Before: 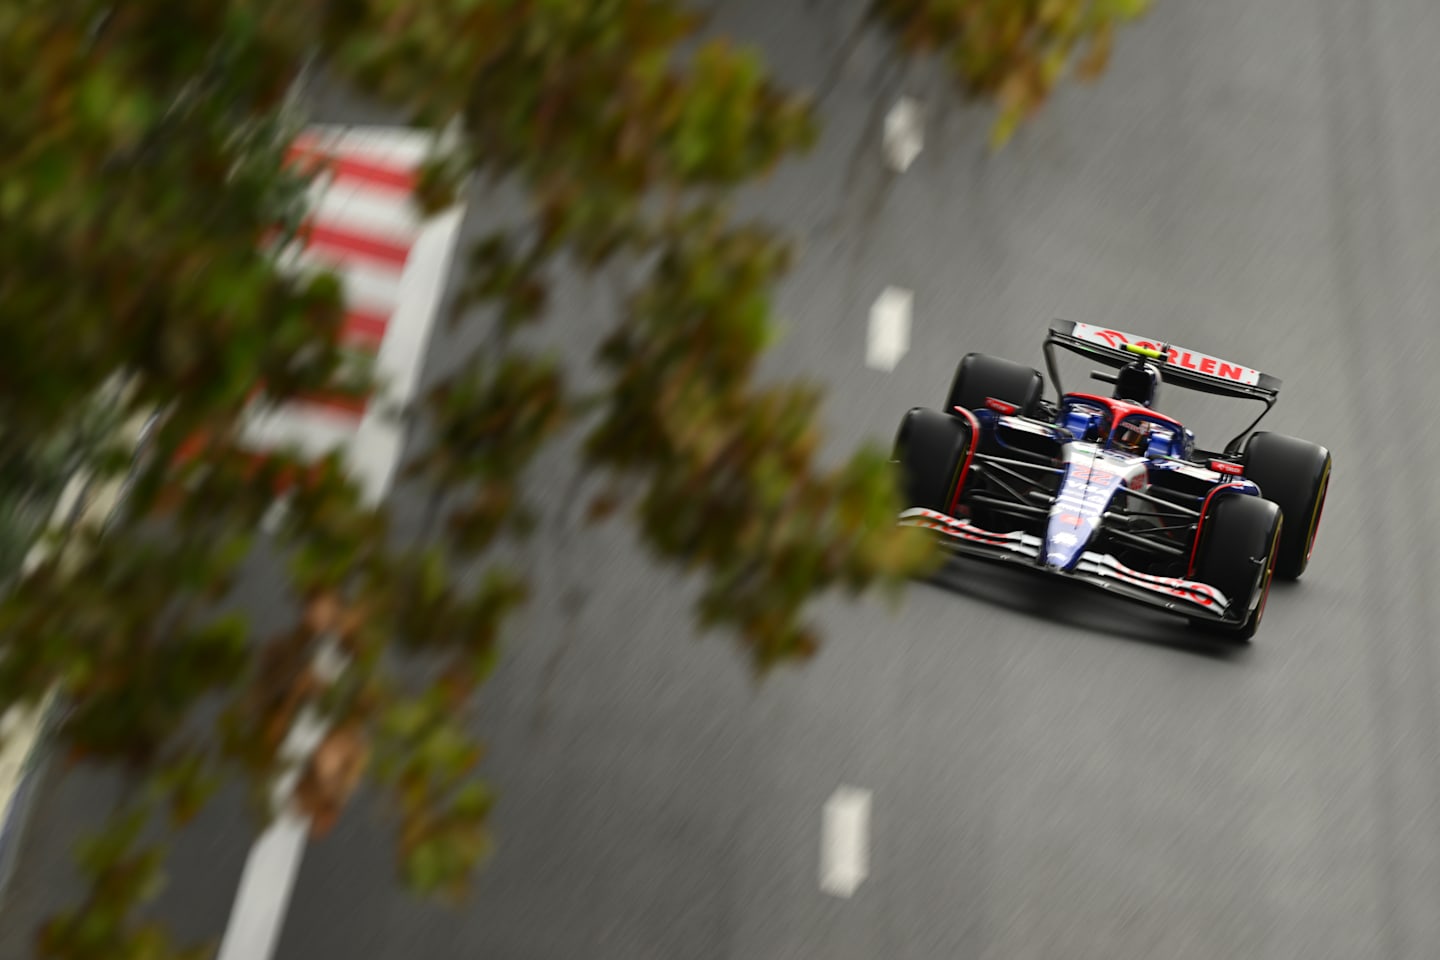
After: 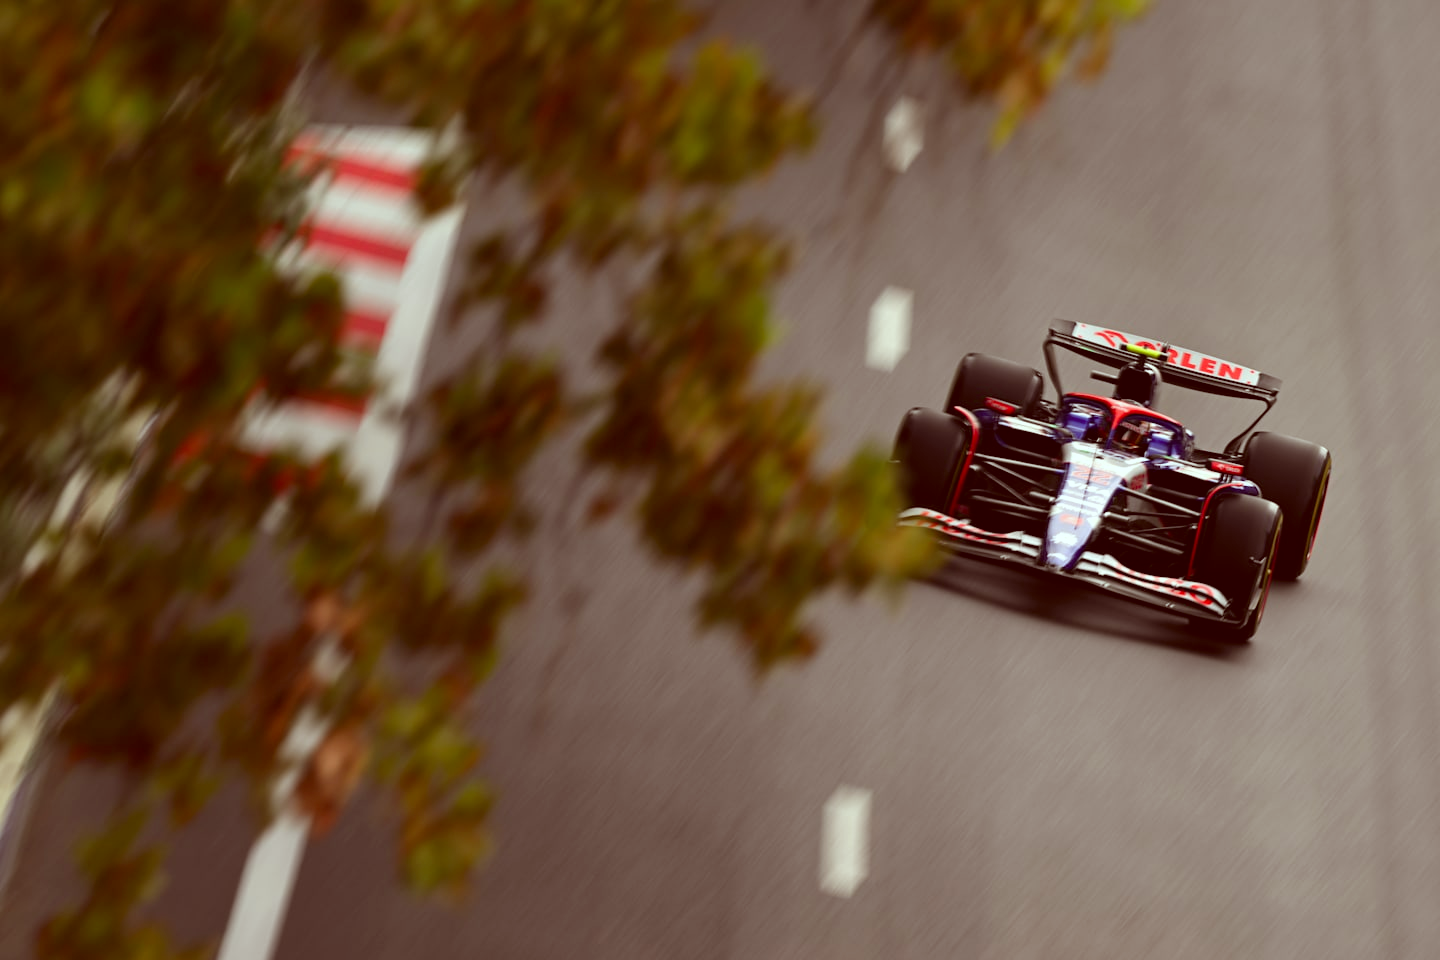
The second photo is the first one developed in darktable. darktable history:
color correction: highlights a* -7.07, highlights b* -0.189, shadows a* 20.74, shadows b* 11.48
